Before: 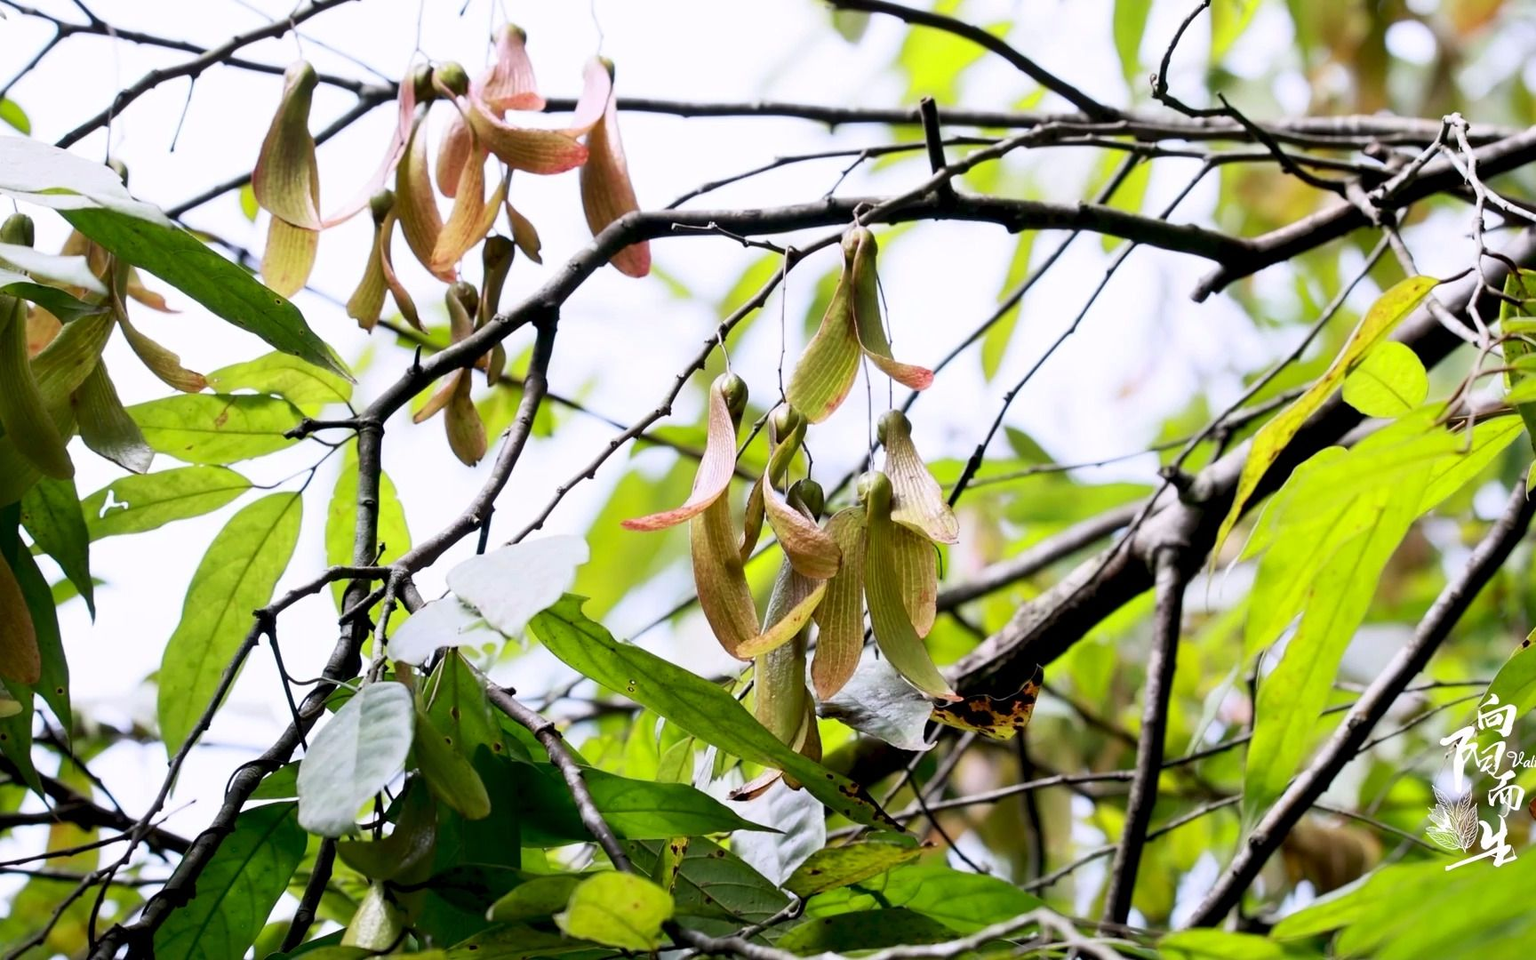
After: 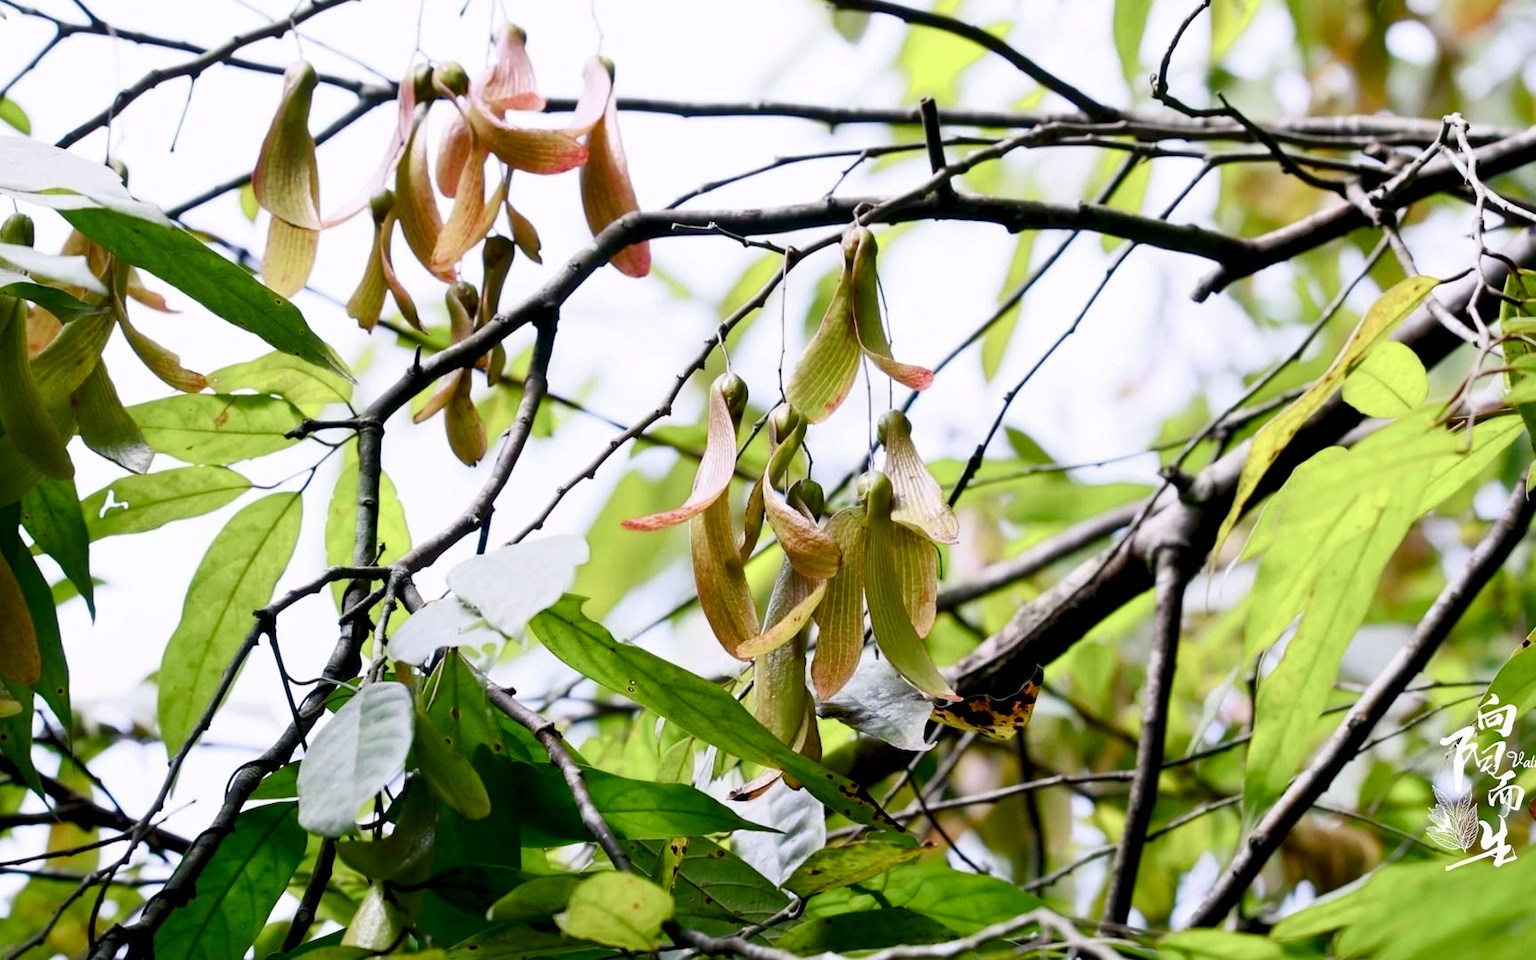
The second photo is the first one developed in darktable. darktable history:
color balance rgb: shadows lift › chroma 2.039%, shadows lift › hue 216.21°, perceptual saturation grading › global saturation 20%, perceptual saturation grading › highlights -50.464%, perceptual saturation grading › shadows 30.841%, global vibrance 20%
